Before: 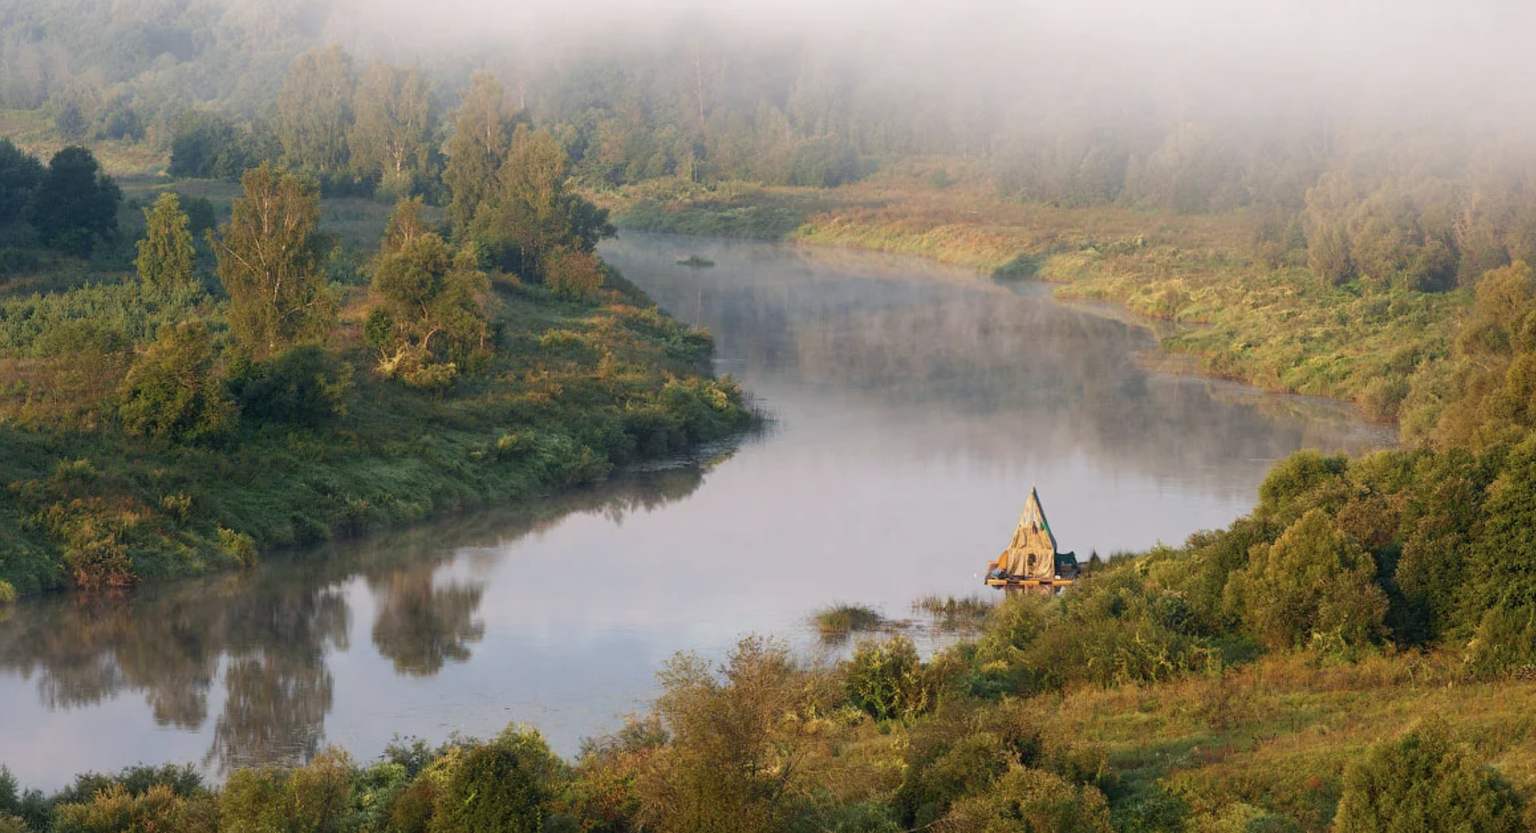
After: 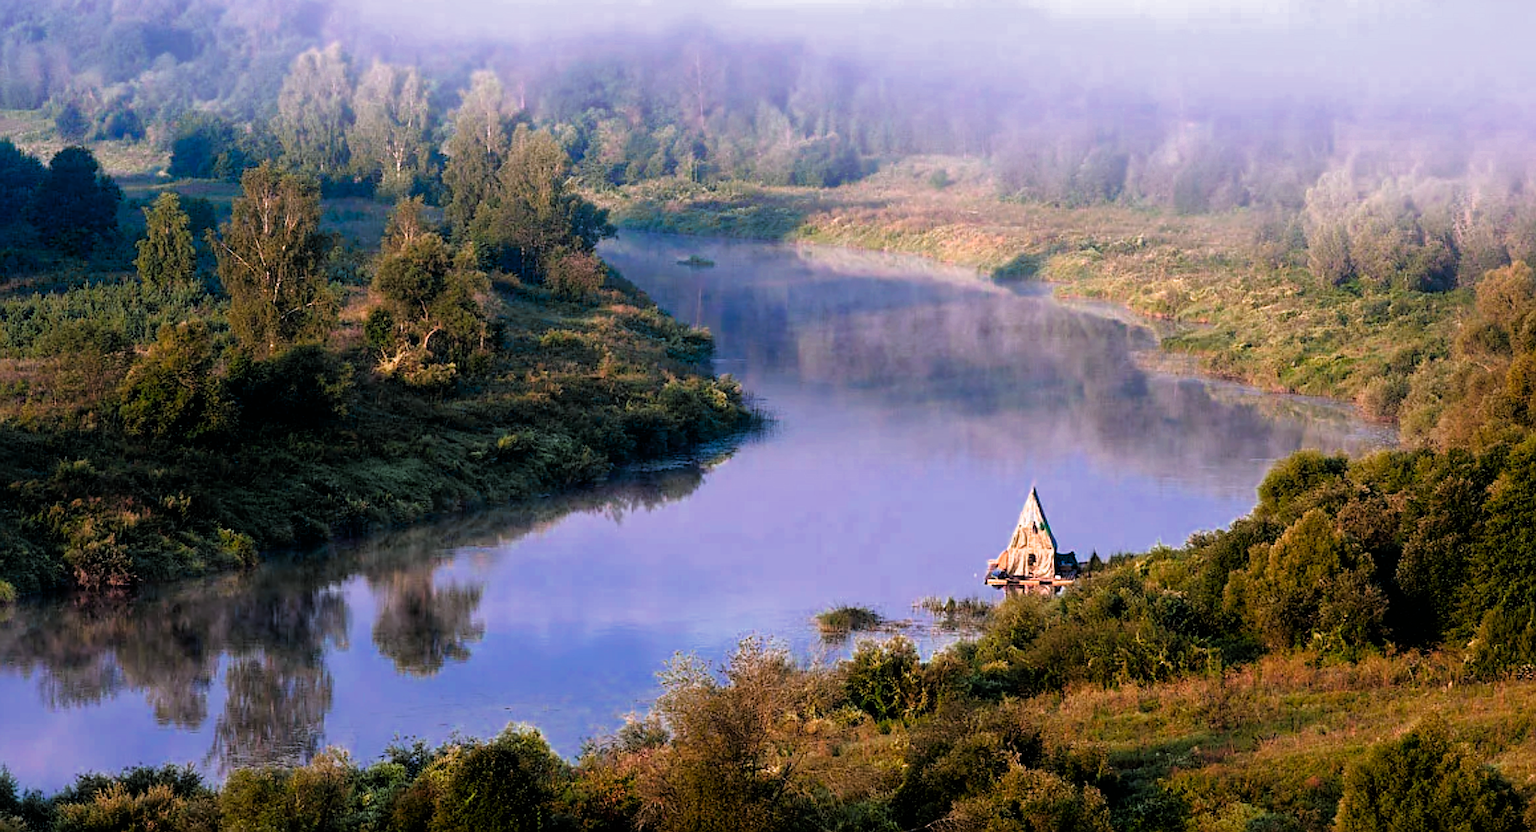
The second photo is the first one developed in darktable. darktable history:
color calibration: illuminant custom, x 0.373, y 0.388, temperature 4261.7 K
color zones: curves: ch0 [(0, 0.553) (0.123, 0.58) (0.23, 0.419) (0.468, 0.155) (0.605, 0.132) (0.723, 0.063) (0.833, 0.172) (0.921, 0.468)]; ch1 [(0.025, 0.645) (0.229, 0.584) (0.326, 0.551) (0.537, 0.446) (0.599, 0.911) (0.708, 1) (0.805, 0.944)]; ch2 [(0.086, 0.468) (0.254, 0.464) (0.638, 0.564) (0.702, 0.592) (0.768, 0.564)]
sharpen: on, module defaults
filmic rgb: black relative exposure -3.62 EV, white relative exposure 2.17 EV, hardness 3.63, color science v6 (2022)
